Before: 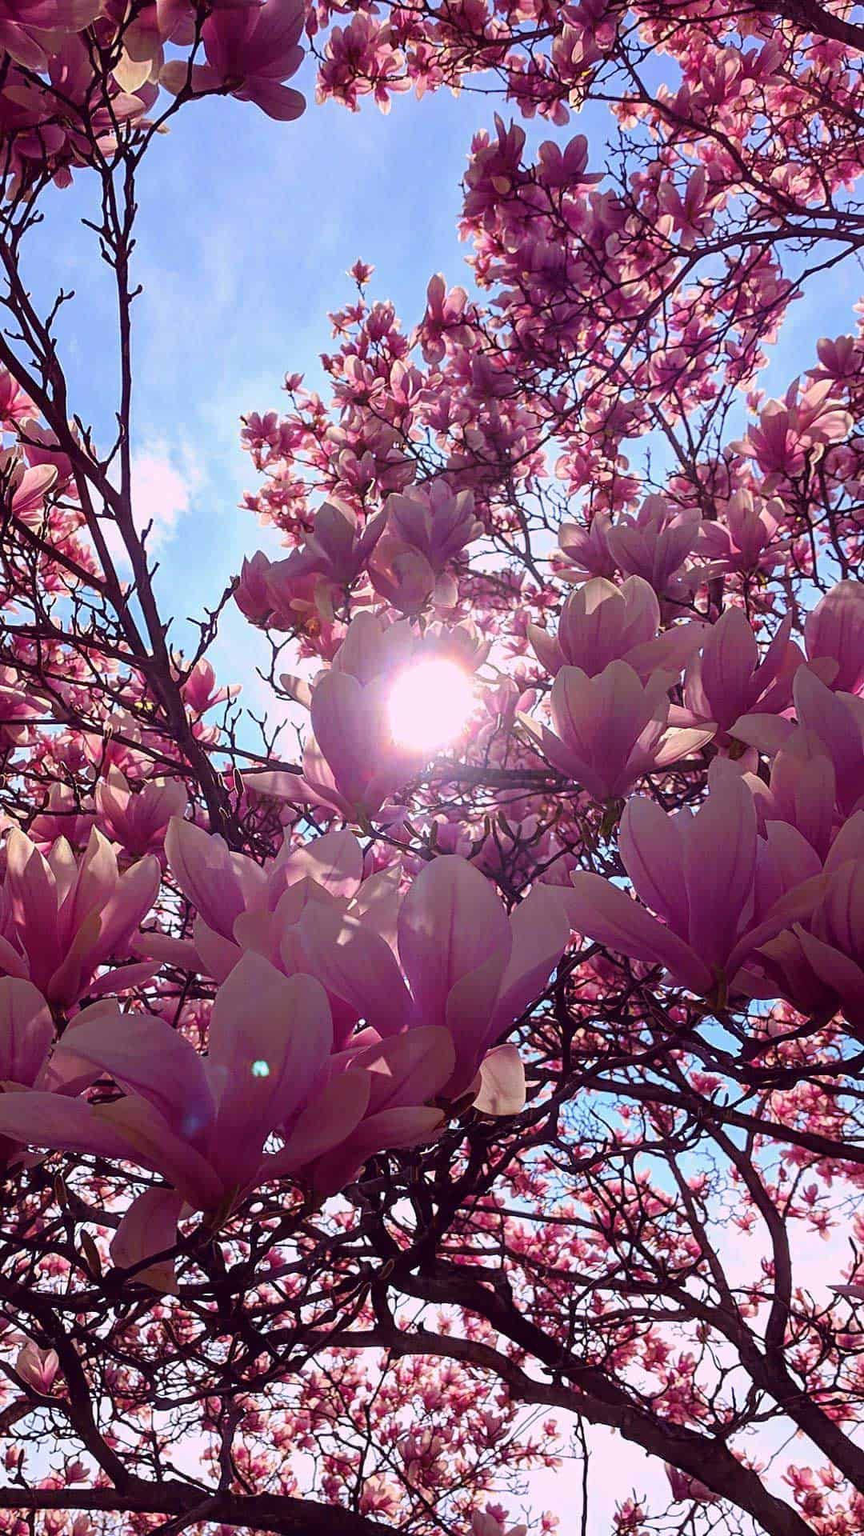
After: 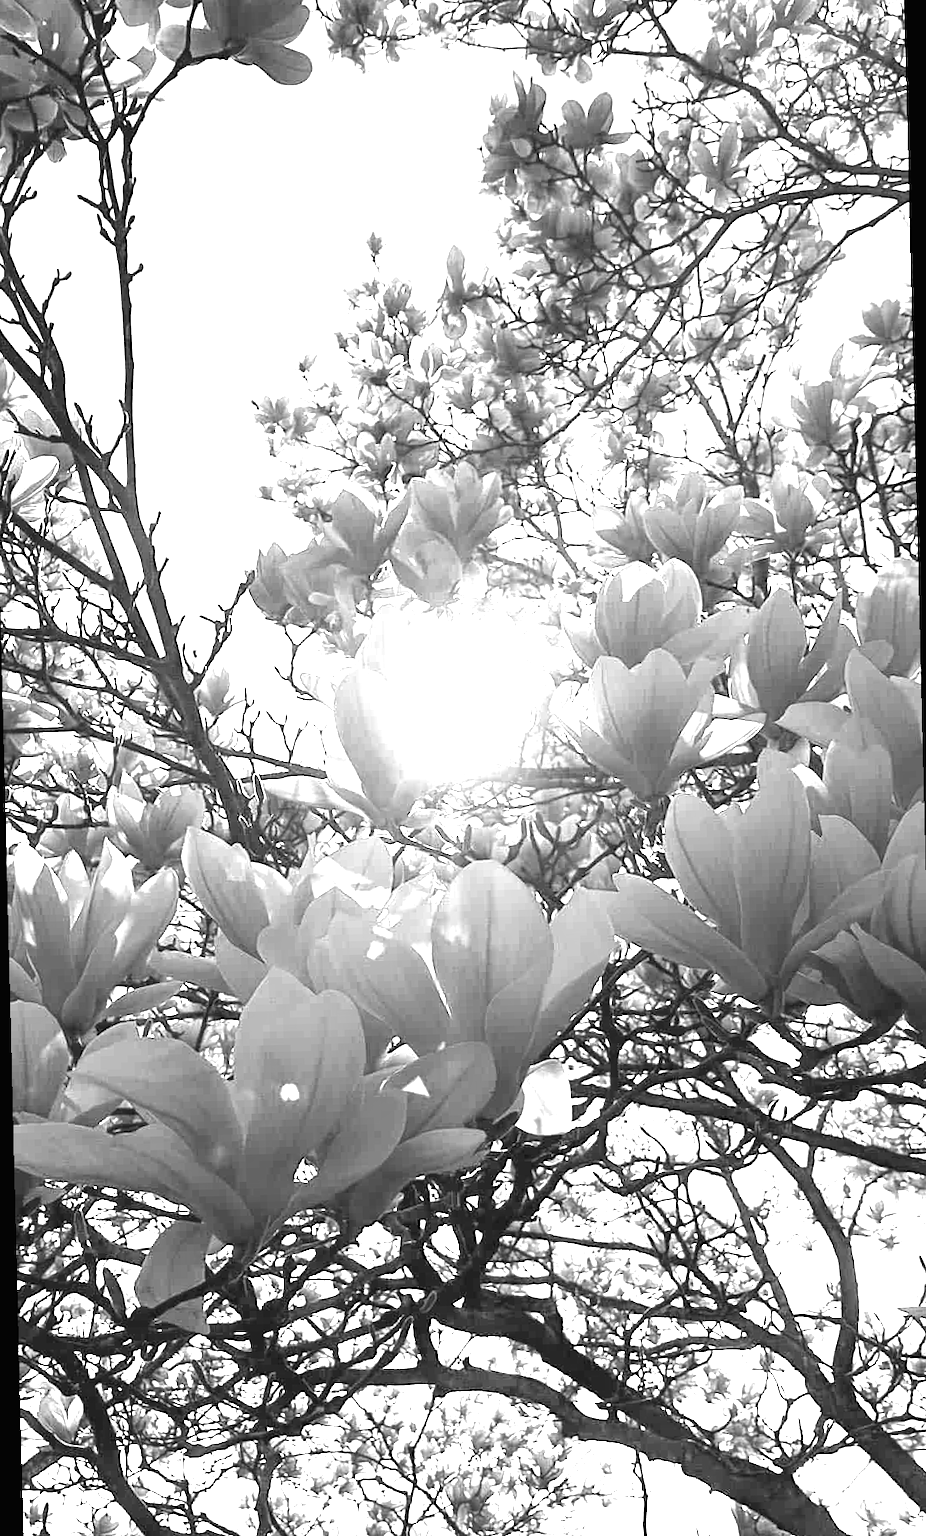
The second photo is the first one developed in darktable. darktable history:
monochrome: a 16.06, b 15.48, size 1
exposure: black level correction 0, exposure 2.327 EV, compensate exposure bias true, compensate highlight preservation false
rotate and perspective: rotation -1.42°, crop left 0.016, crop right 0.984, crop top 0.035, crop bottom 0.965
